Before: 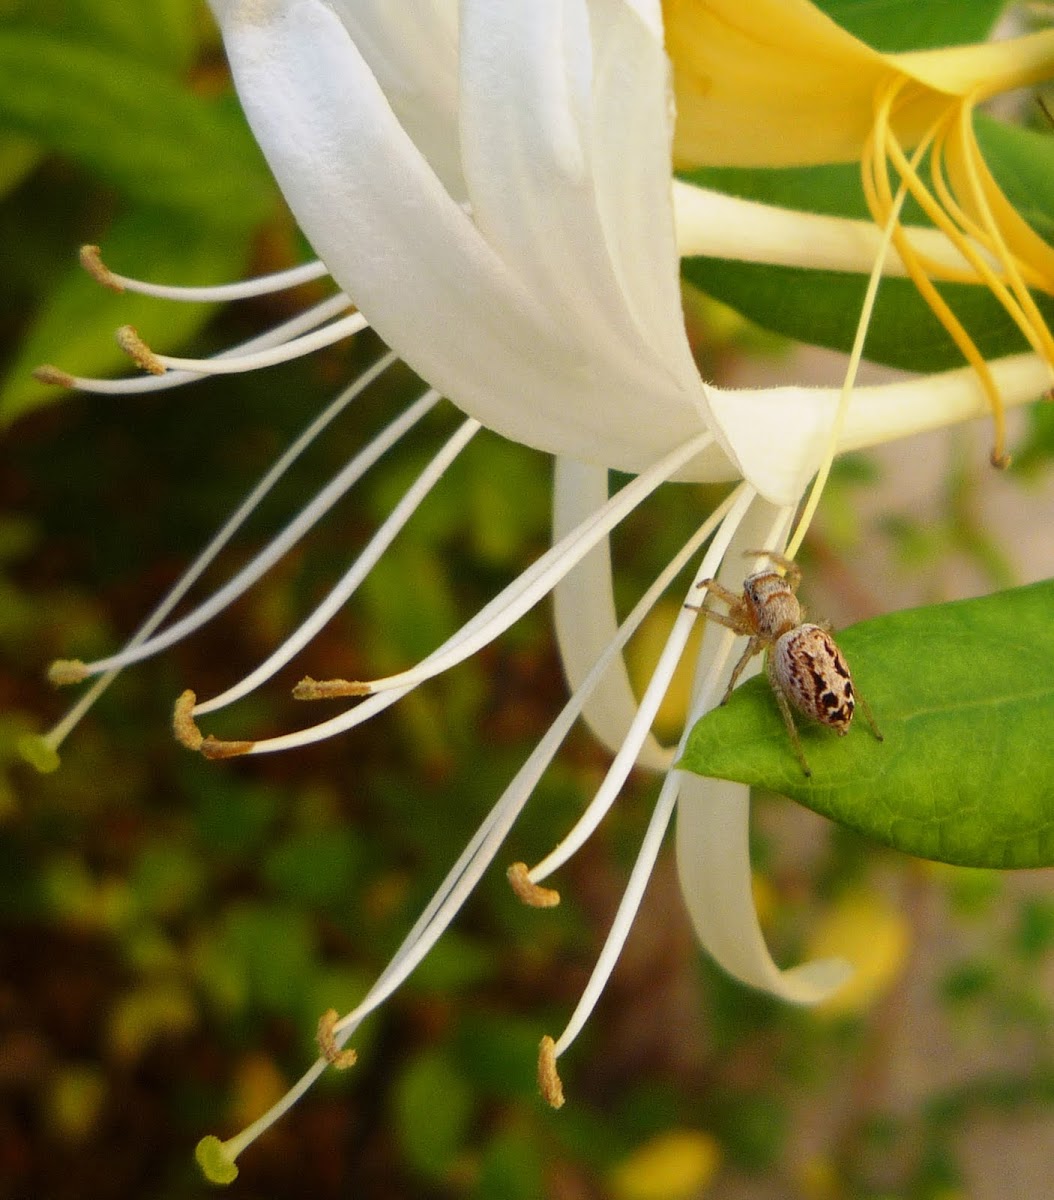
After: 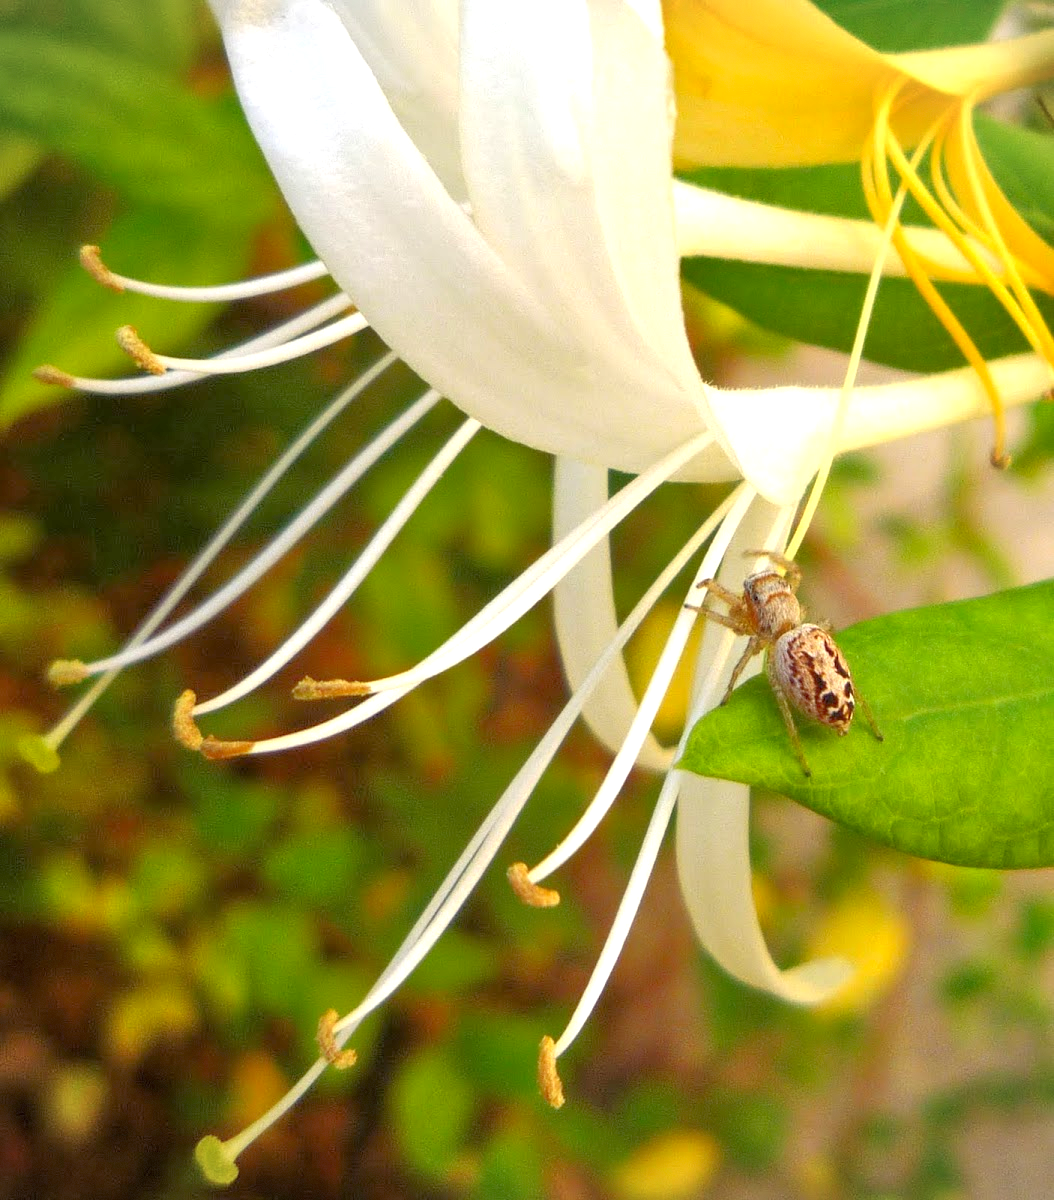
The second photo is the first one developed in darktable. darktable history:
tone equalizer: -7 EV 0.143 EV, -6 EV 0.631 EV, -5 EV 1.15 EV, -4 EV 1.31 EV, -3 EV 1.13 EV, -2 EV 0.6 EV, -1 EV 0.149 EV
vignetting: fall-off start 99.83%, fall-off radius 70.64%, brightness -0.186, saturation -0.292, width/height ratio 1.178, dithering 8-bit output
shadows and highlights: radius 120.72, shadows 21.46, white point adjustment -9.62, highlights -12.94, soften with gaussian
exposure: exposure 1 EV, compensate exposure bias true, compensate highlight preservation false
